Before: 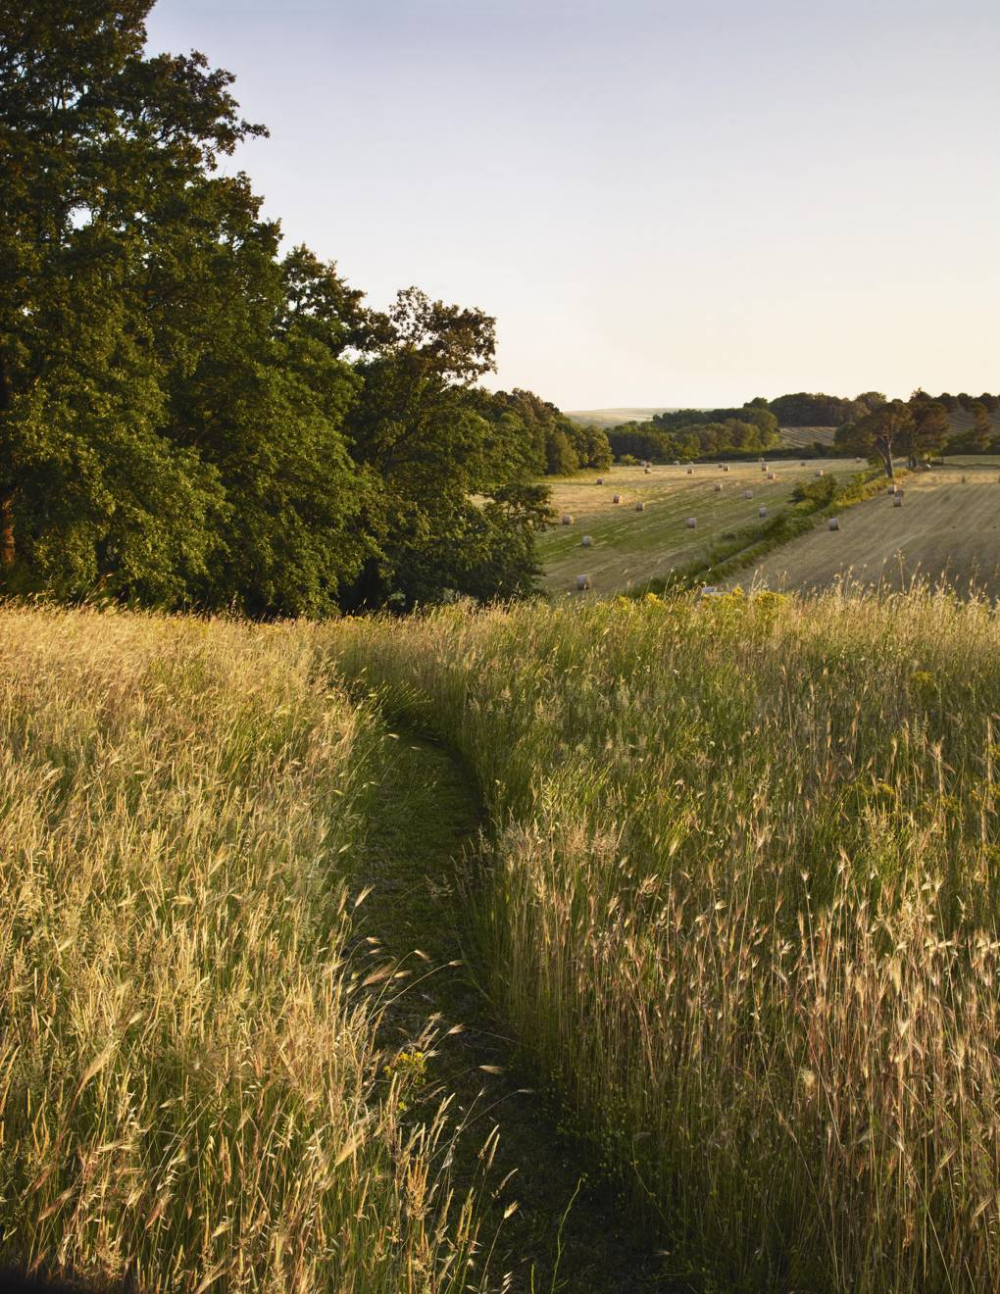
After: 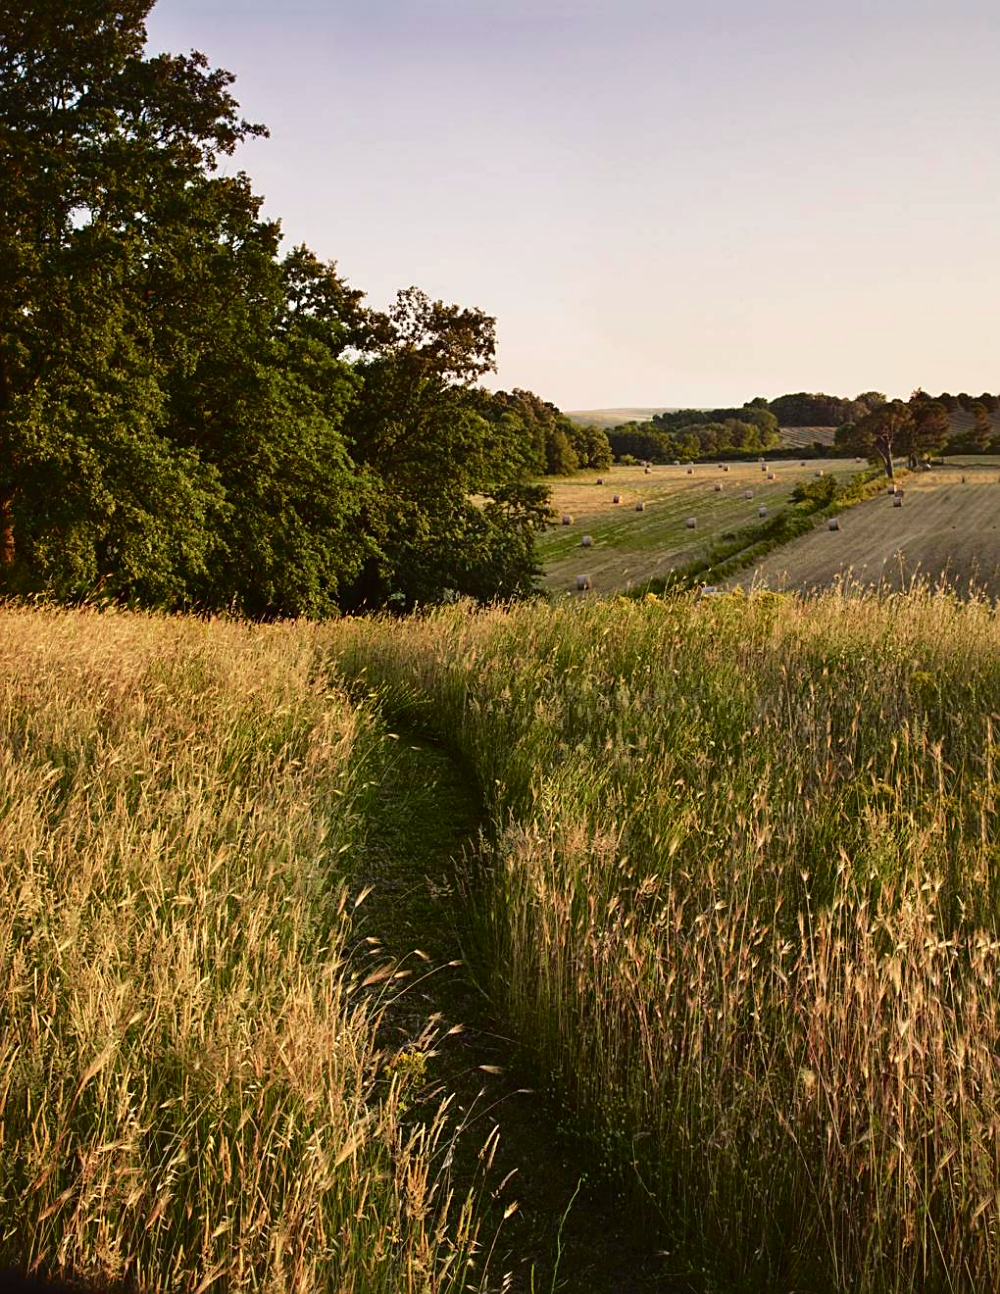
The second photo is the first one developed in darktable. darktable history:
sharpen: on, module defaults
local contrast: mode bilateral grid, contrast 20, coarseness 50, detail 120%, midtone range 0.2
tone curve: curves: ch0 [(0, 0.013) (0.175, 0.11) (0.337, 0.304) (0.498, 0.485) (0.78, 0.742) (0.993, 0.954)]; ch1 [(0, 0) (0.294, 0.184) (0.359, 0.34) (0.362, 0.35) (0.43, 0.41) (0.469, 0.463) (0.495, 0.502) (0.54, 0.563) (0.612, 0.641) (1, 1)]; ch2 [(0, 0) (0.44, 0.437) (0.495, 0.502) (0.524, 0.534) (0.557, 0.56) (0.634, 0.654) (0.728, 0.722) (1, 1)], color space Lab, independent channels, preserve colors none
